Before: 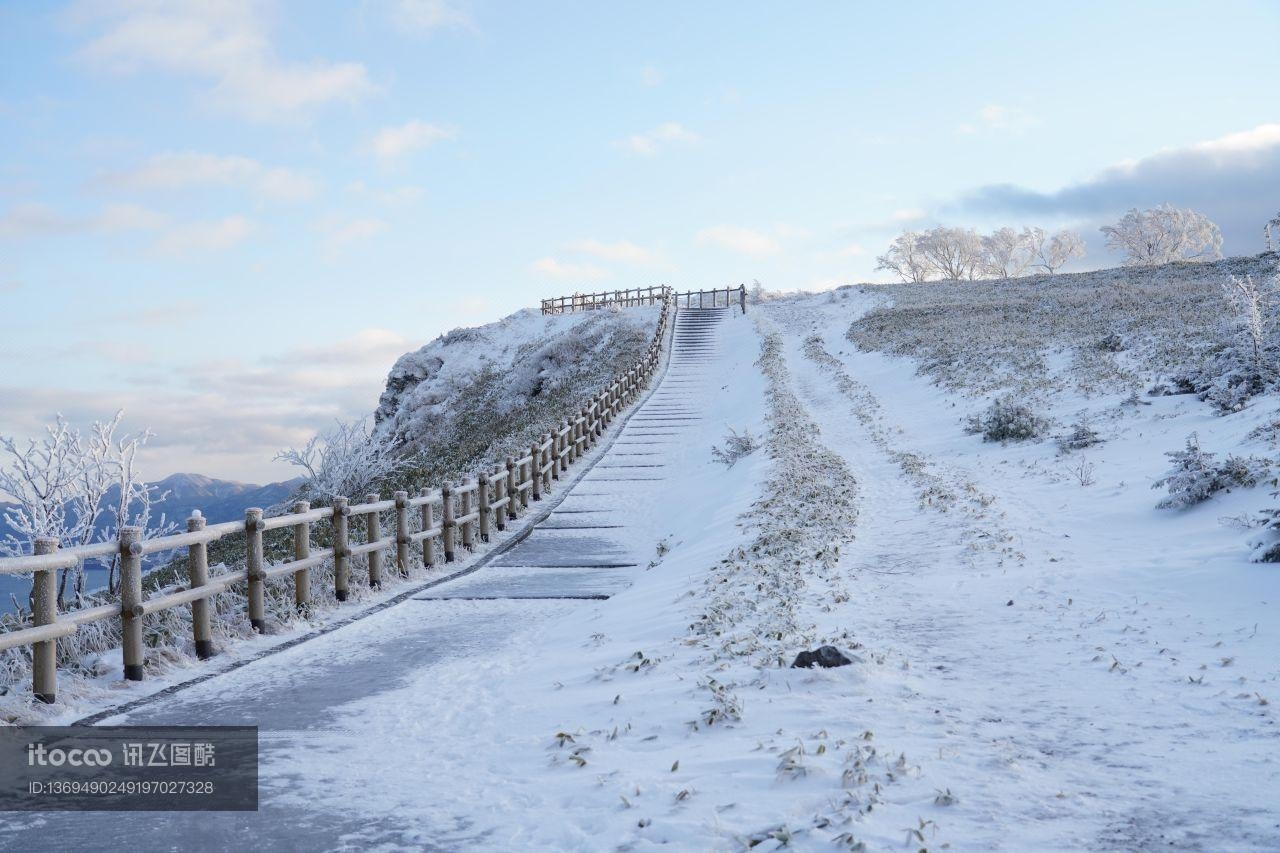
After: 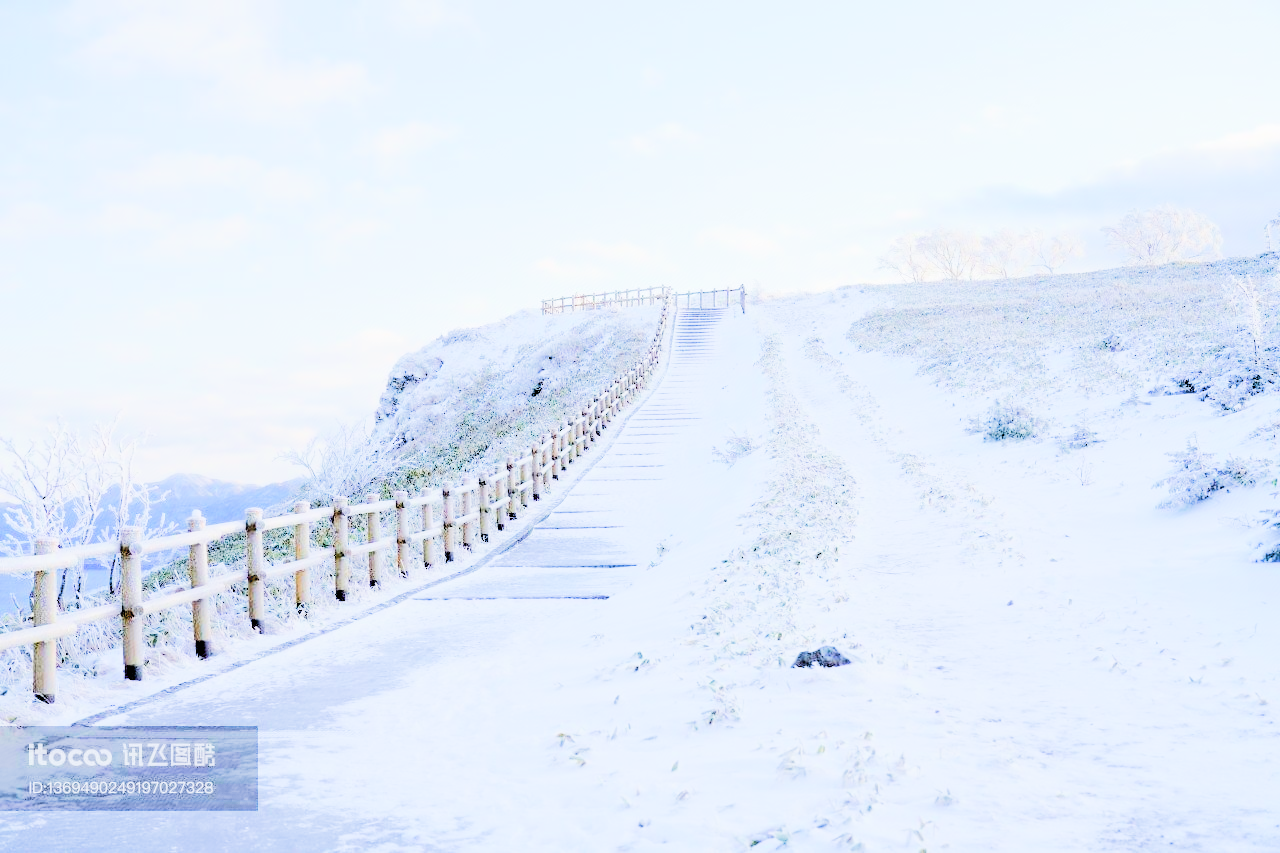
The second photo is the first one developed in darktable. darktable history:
tone equalizer: -8 EV 1.99 EV, -7 EV 1.98 EV, -6 EV 1.98 EV, -5 EV 1.98 EV, -4 EV 1.96 EV, -3 EV 1.47 EV, -2 EV 0.99 EV, -1 EV 0.474 EV, edges refinement/feathering 500, mask exposure compensation -1.57 EV, preserve details no
velvia: on, module defaults
filmic rgb: black relative exposure -5.01 EV, white relative exposure 3.98 EV, hardness 2.9, contrast 1.299, highlights saturation mix -30.11%
contrast brightness saturation: brightness 0.147
exposure: black level correction 0.011, exposure 1.078 EV, compensate highlight preservation false
